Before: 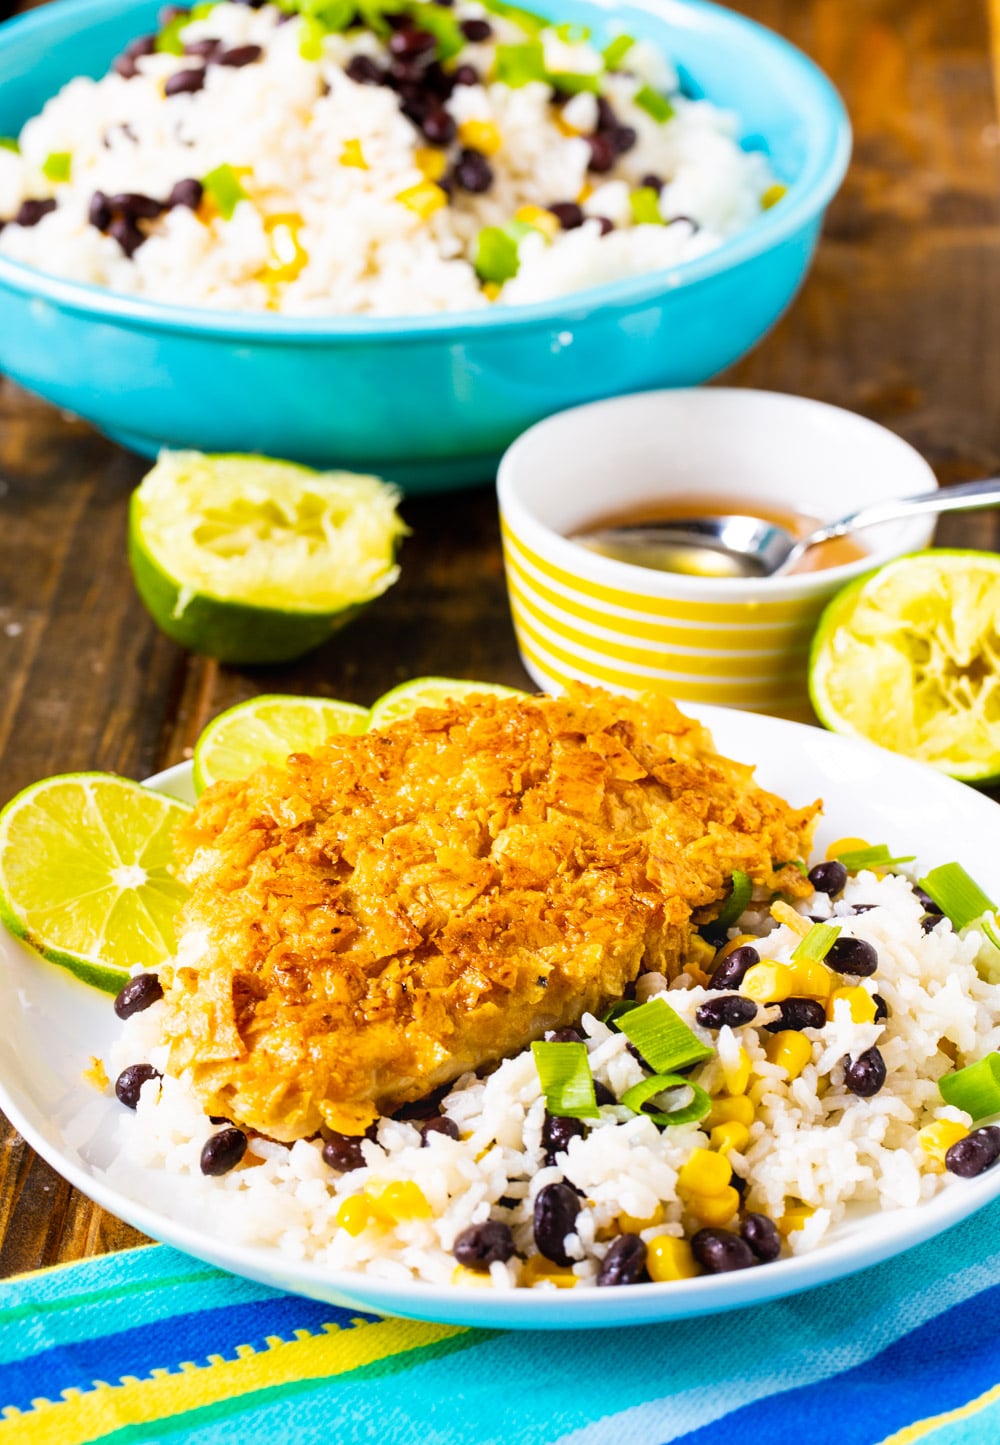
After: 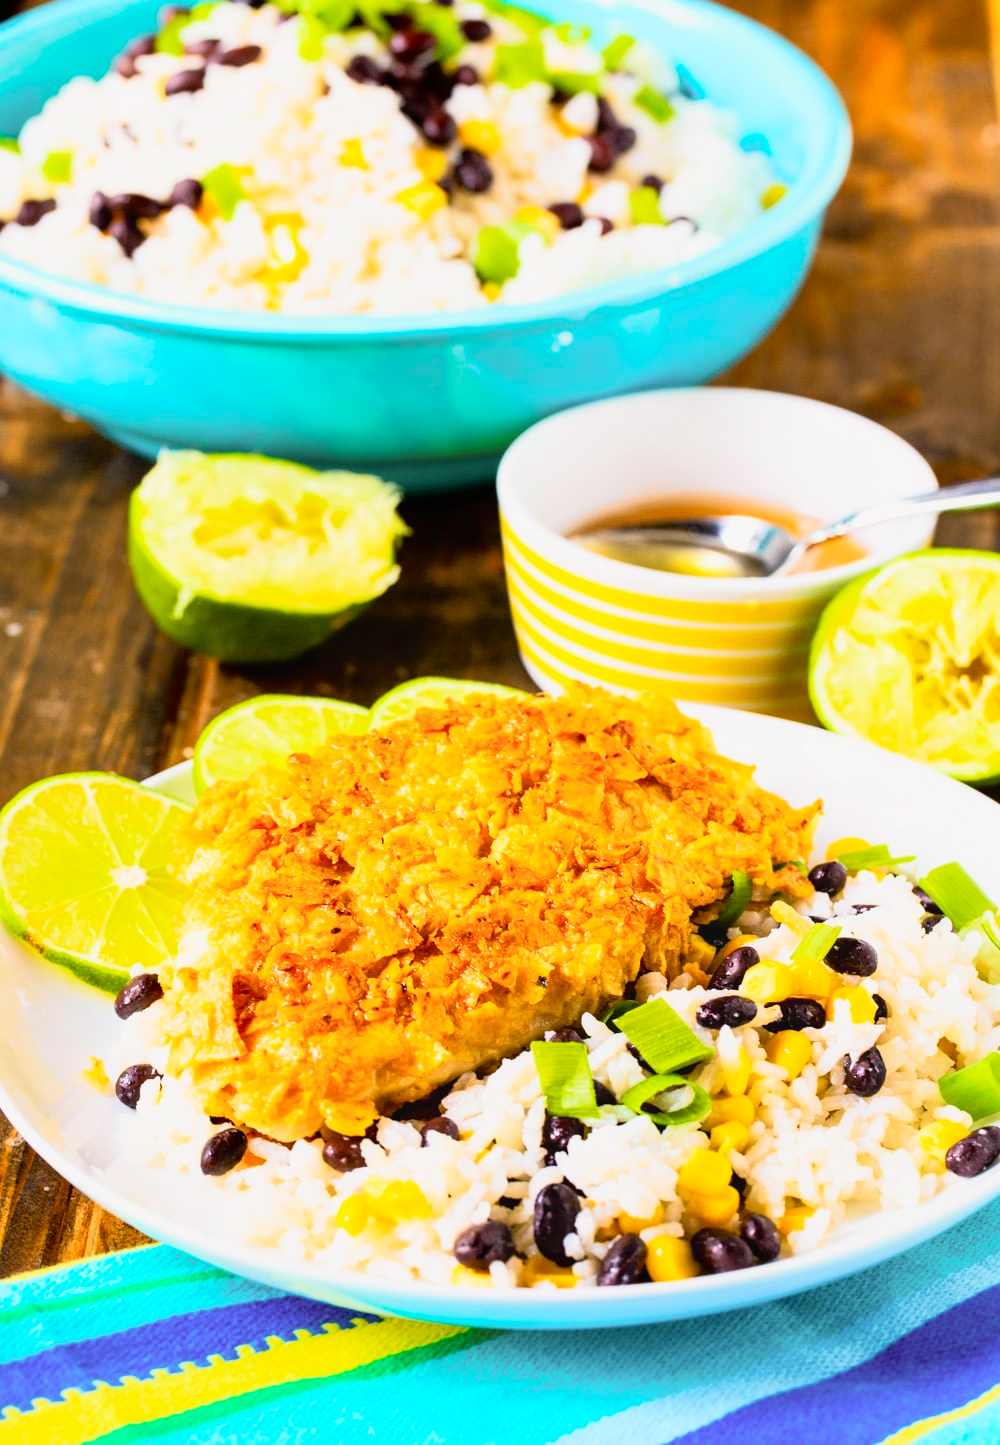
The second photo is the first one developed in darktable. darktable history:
tone curve: curves: ch0 [(0, 0.005) (0.103, 0.097) (0.18, 0.22) (0.4, 0.485) (0.5, 0.612) (0.668, 0.787) (0.823, 0.894) (1, 0.971)]; ch1 [(0, 0) (0.172, 0.123) (0.324, 0.253) (0.396, 0.388) (0.478, 0.461) (0.499, 0.498) (0.522, 0.528) (0.618, 0.649) (0.753, 0.821) (1, 1)]; ch2 [(0, 0) (0.411, 0.424) (0.496, 0.501) (0.515, 0.514) (0.555, 0.585) (0.641, 0.69) (1, 1)], color space Lab, independent channels, preserve colors none
